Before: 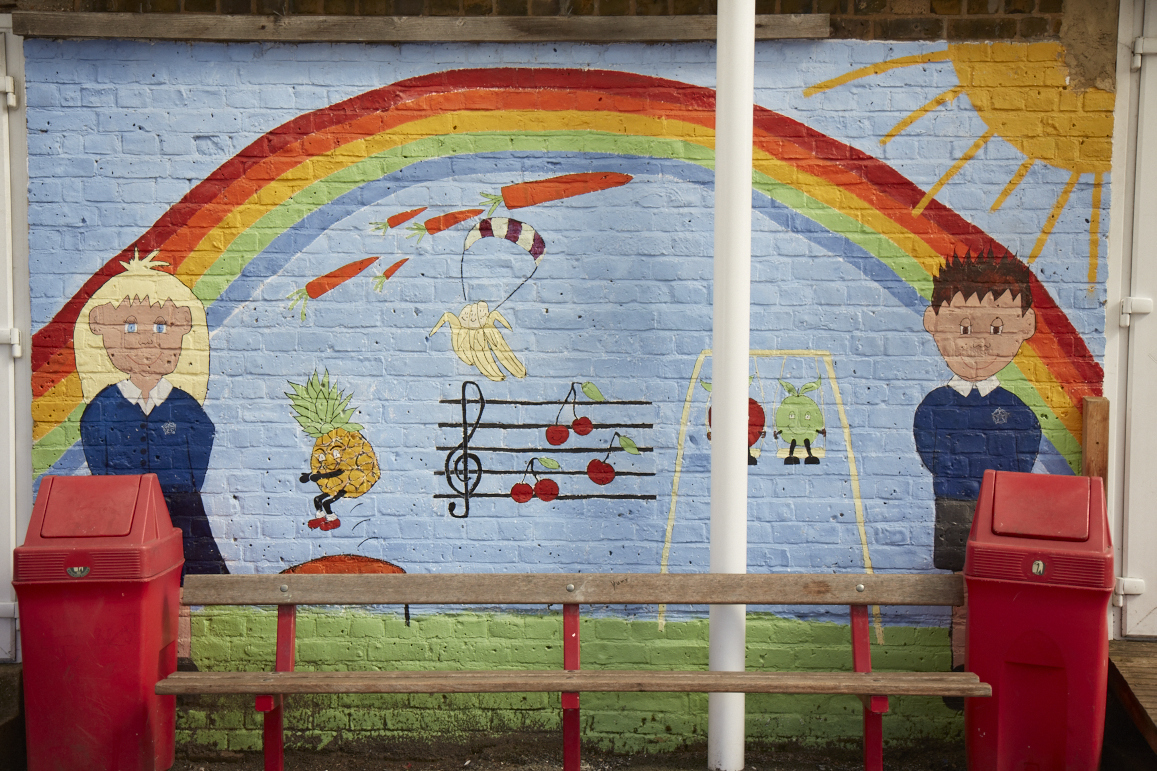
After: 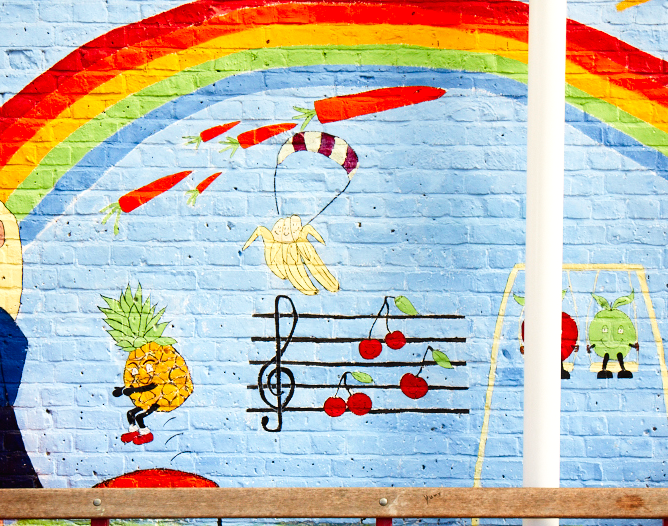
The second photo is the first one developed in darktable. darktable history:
tone curve: curves: ch0 [(0, 0) (0.003, 0.016) (0.011, 0.016) (0.025, 0.016) (0.044, 0.017) (0.069, 0.026) (0.1, 0.044) (0.136, 0.074) (0.177, 0.121) (0.224, 0.183) (0.277, 0.248) (0.335, 0.326) (0.399, 0.413) (0.468, 0.511) (0.543, 0.612) (0.623, 0.717) (0.709, 0.818) (0.801, 0.911) (0.898, 0.979) (1, 1)], preserve colors none
shadows and highlights: shadows 12, white point adjustment 1.2, highlights -0.36, soften with gaussian
crop: left 16.202%, top 11.208%, right 26.045%, bottom 20.557%
contrast brightness saturation: contrast 0.09, saturation 0.28
